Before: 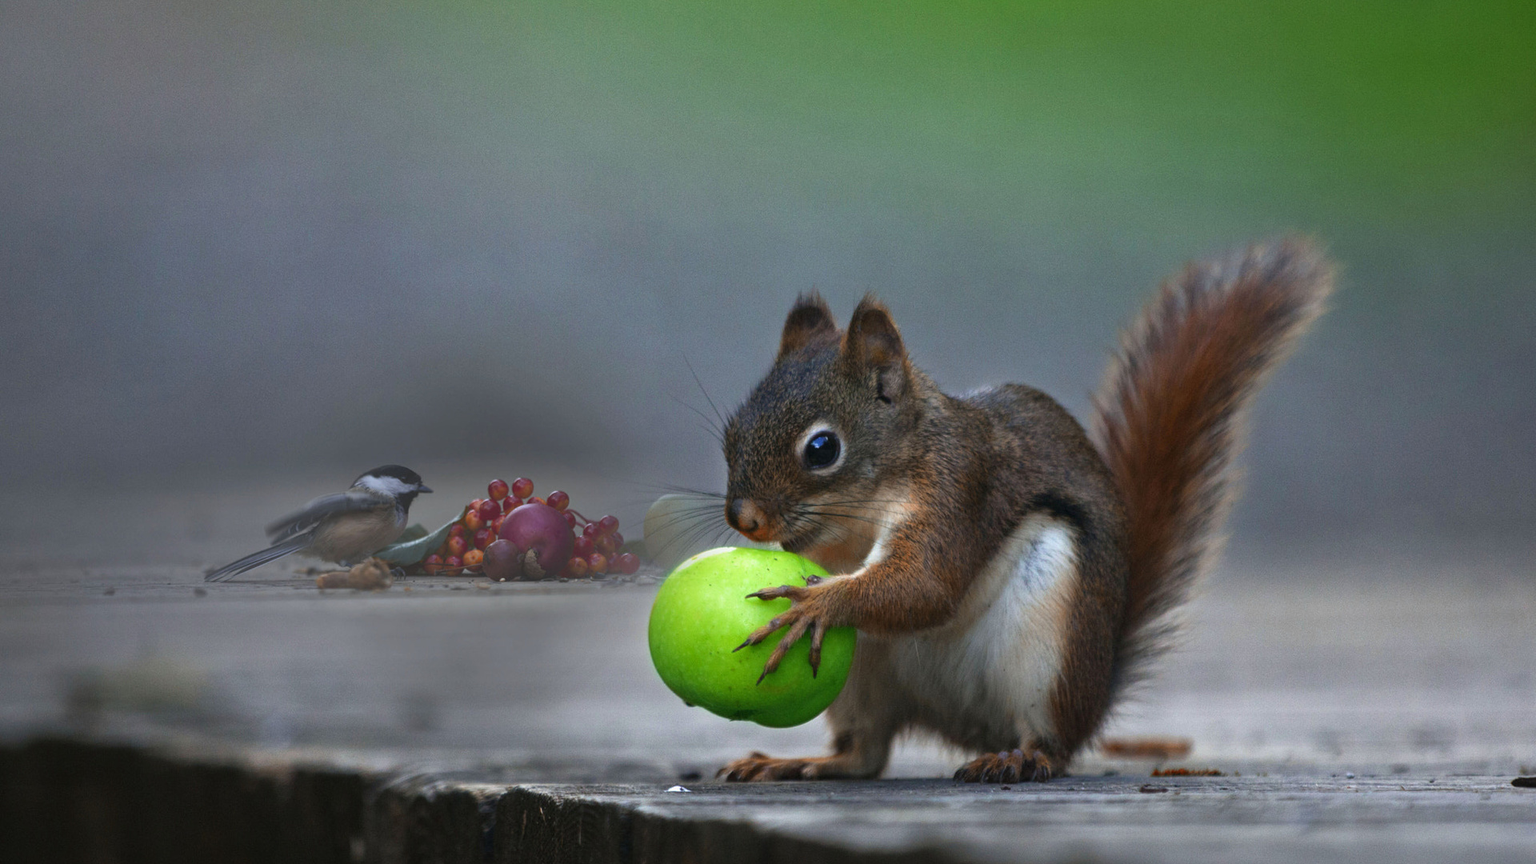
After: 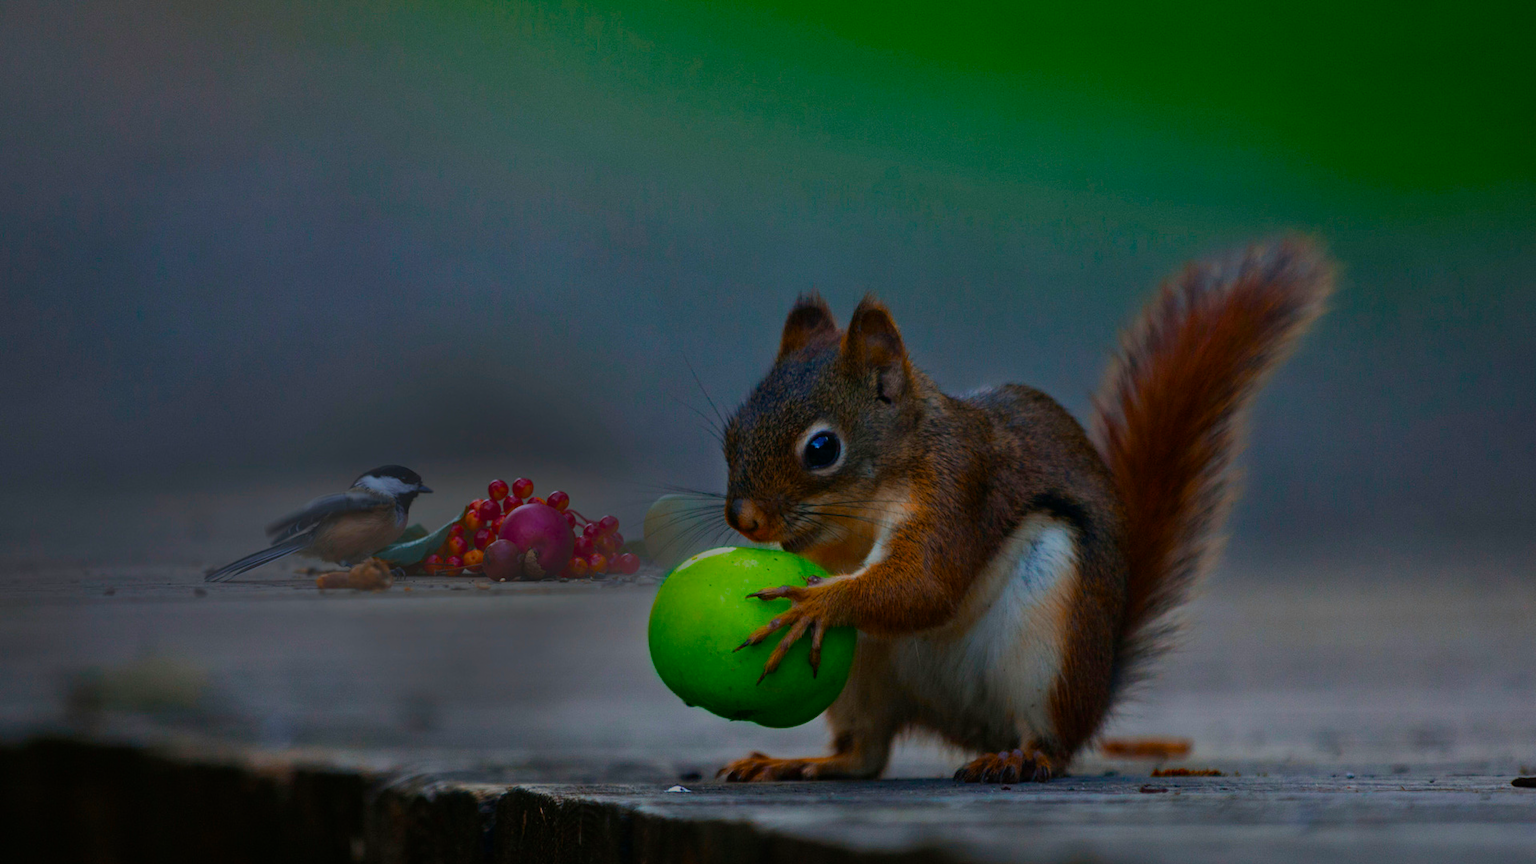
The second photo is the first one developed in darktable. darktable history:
exposure: exposure -1.499 EV, compensate exposure bias true, compensate highlight preservation false
color balance rgb: linear chroma grading › global chroma 0.443%, perceptual saturation grading › global saturation 40.542%, perceptual saturation grading › highlights -24.979%, perceptual saturation grading › mid-tones 35.492%, perceptual saturation grading › shadows 35.759%, perceptual brilliance grading › global brilliance 2.775%, perceptual brilliance grading › highlights -2.927%, perceptual brilliance grading › shadows 3.448%, global vibrance 20%
